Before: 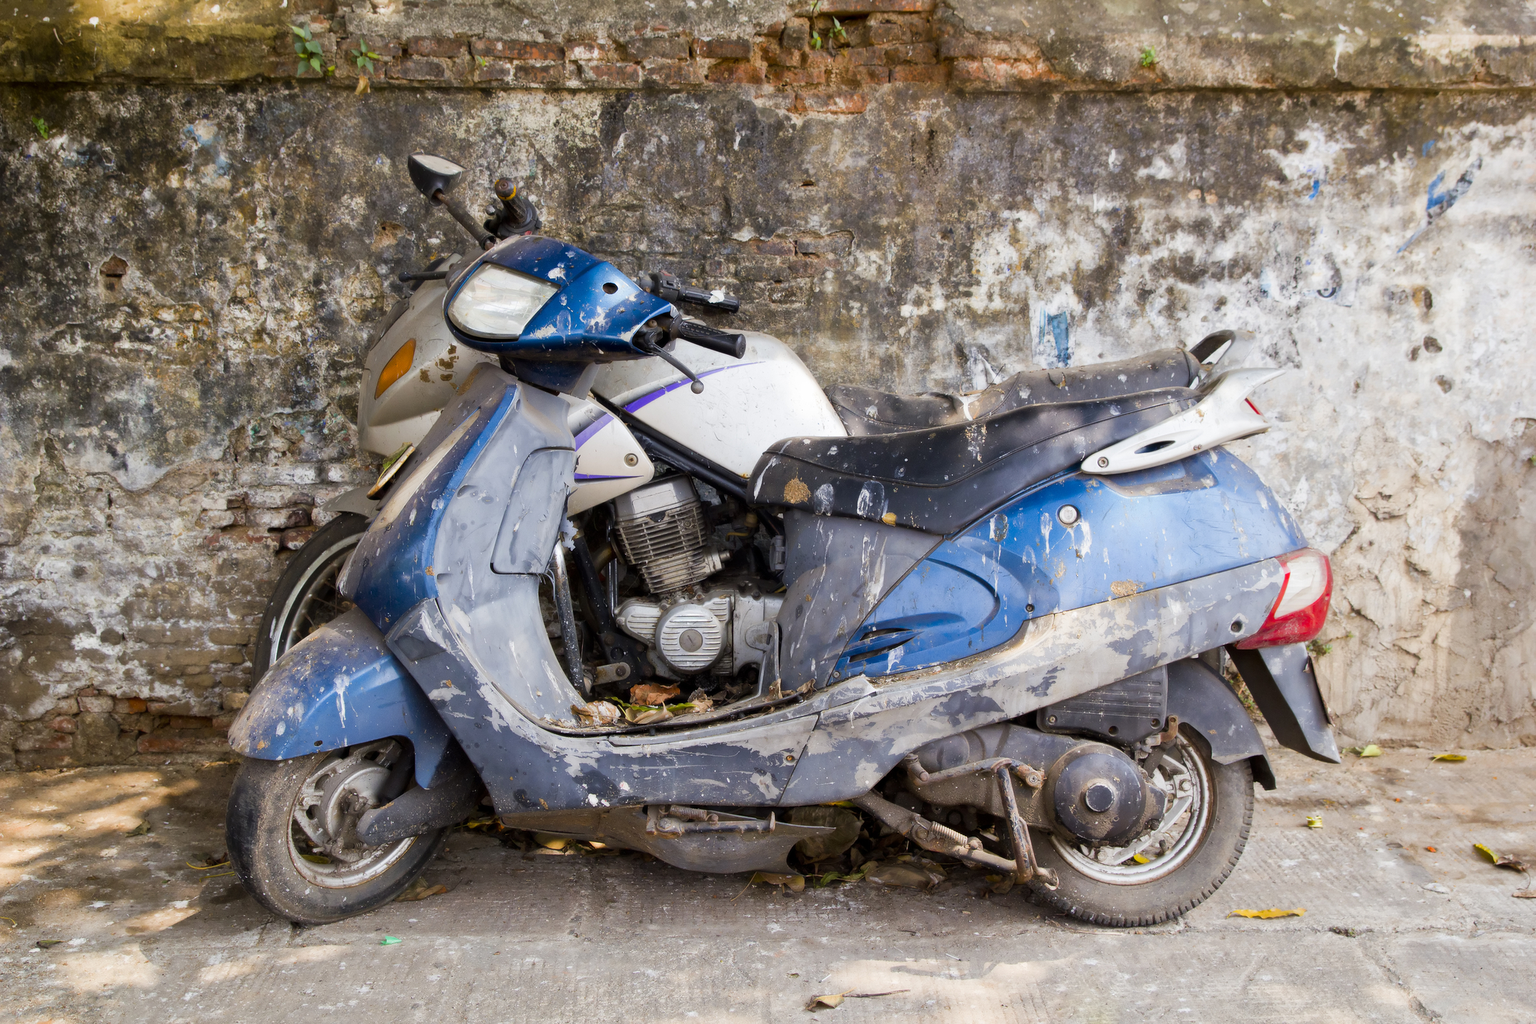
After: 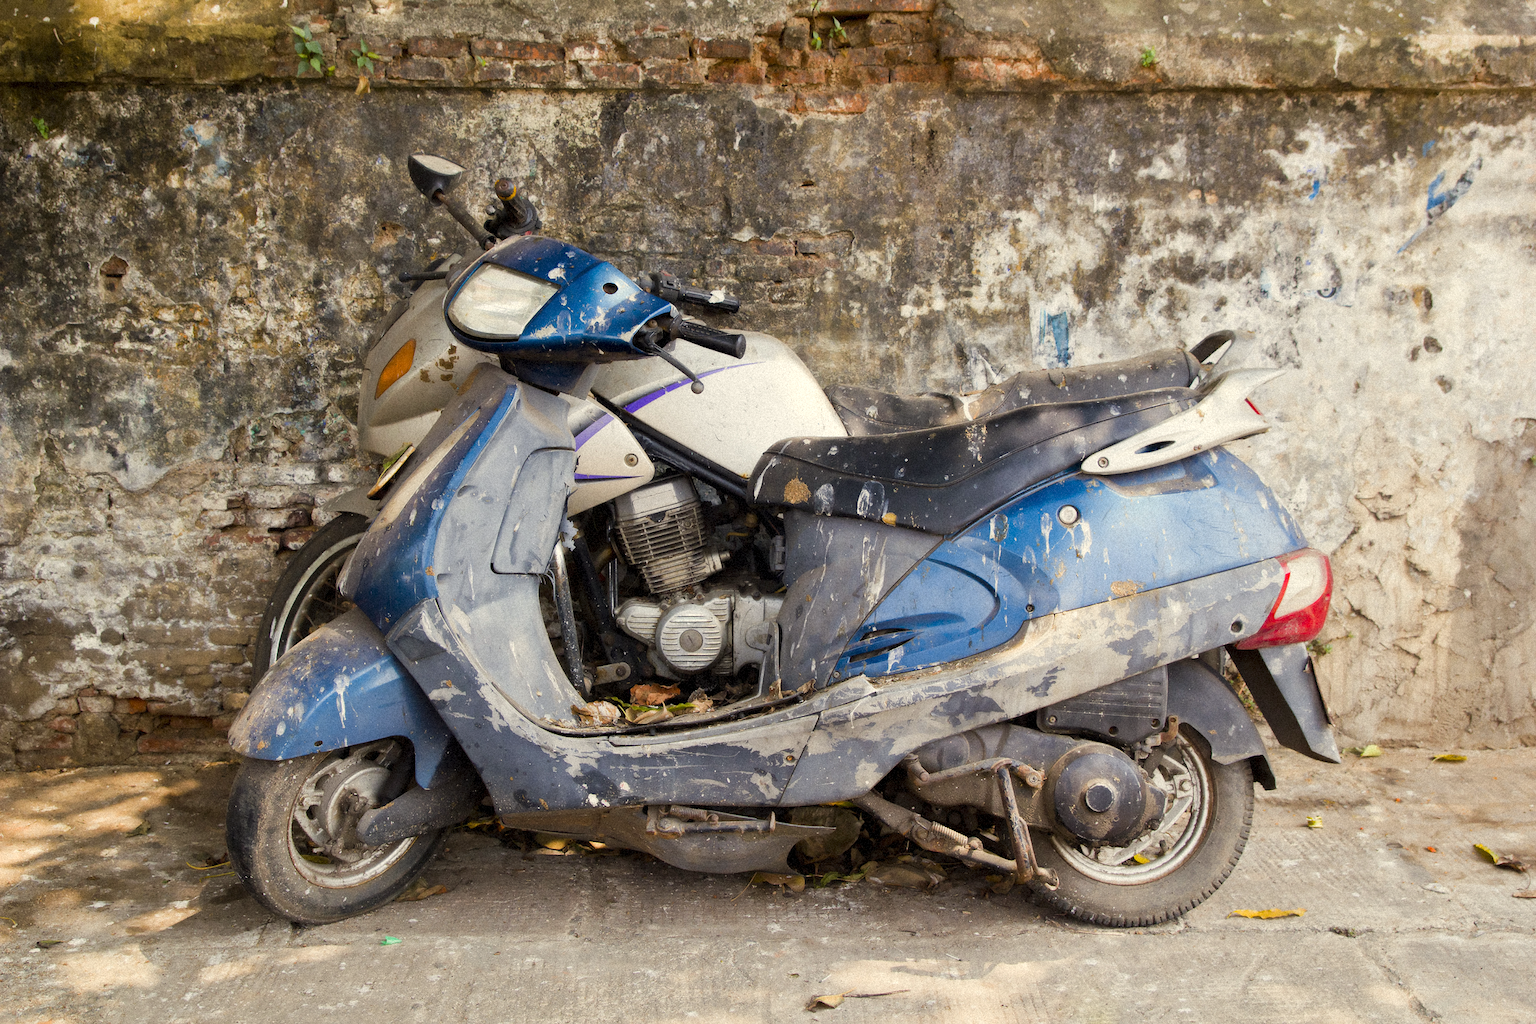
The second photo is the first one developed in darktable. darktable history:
grain: mid-tones bias 0%
white balance: red 1.029, blue 0.92
